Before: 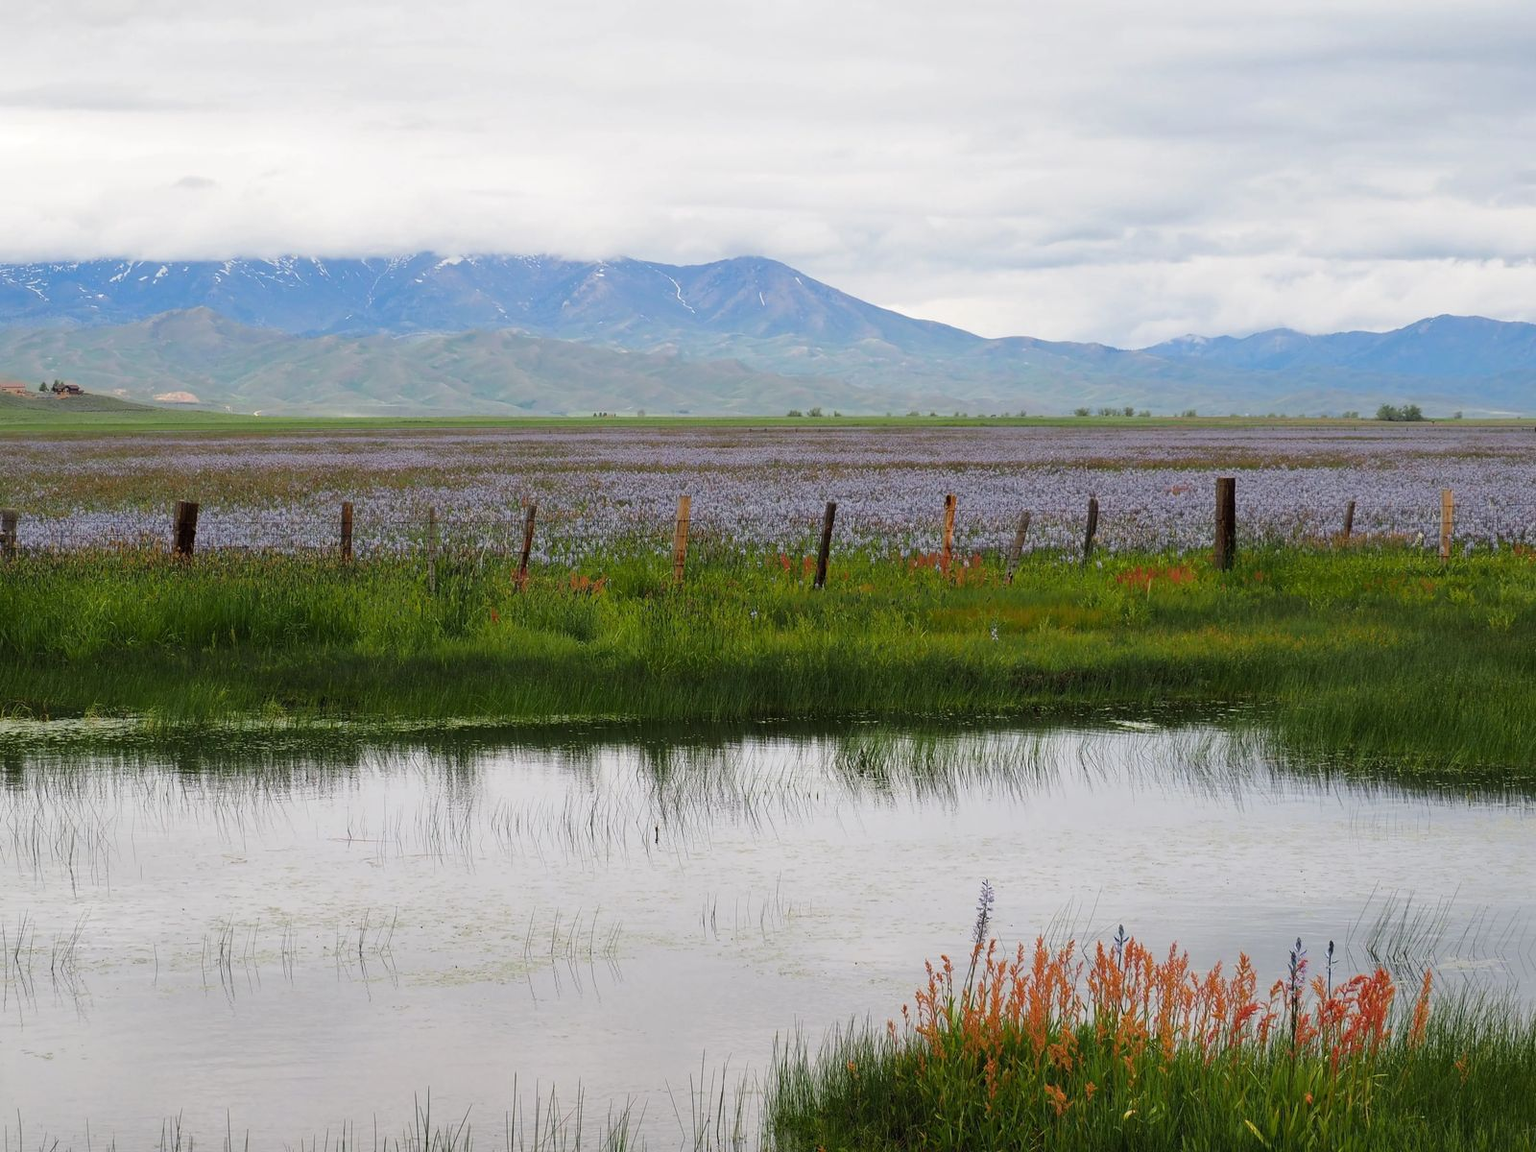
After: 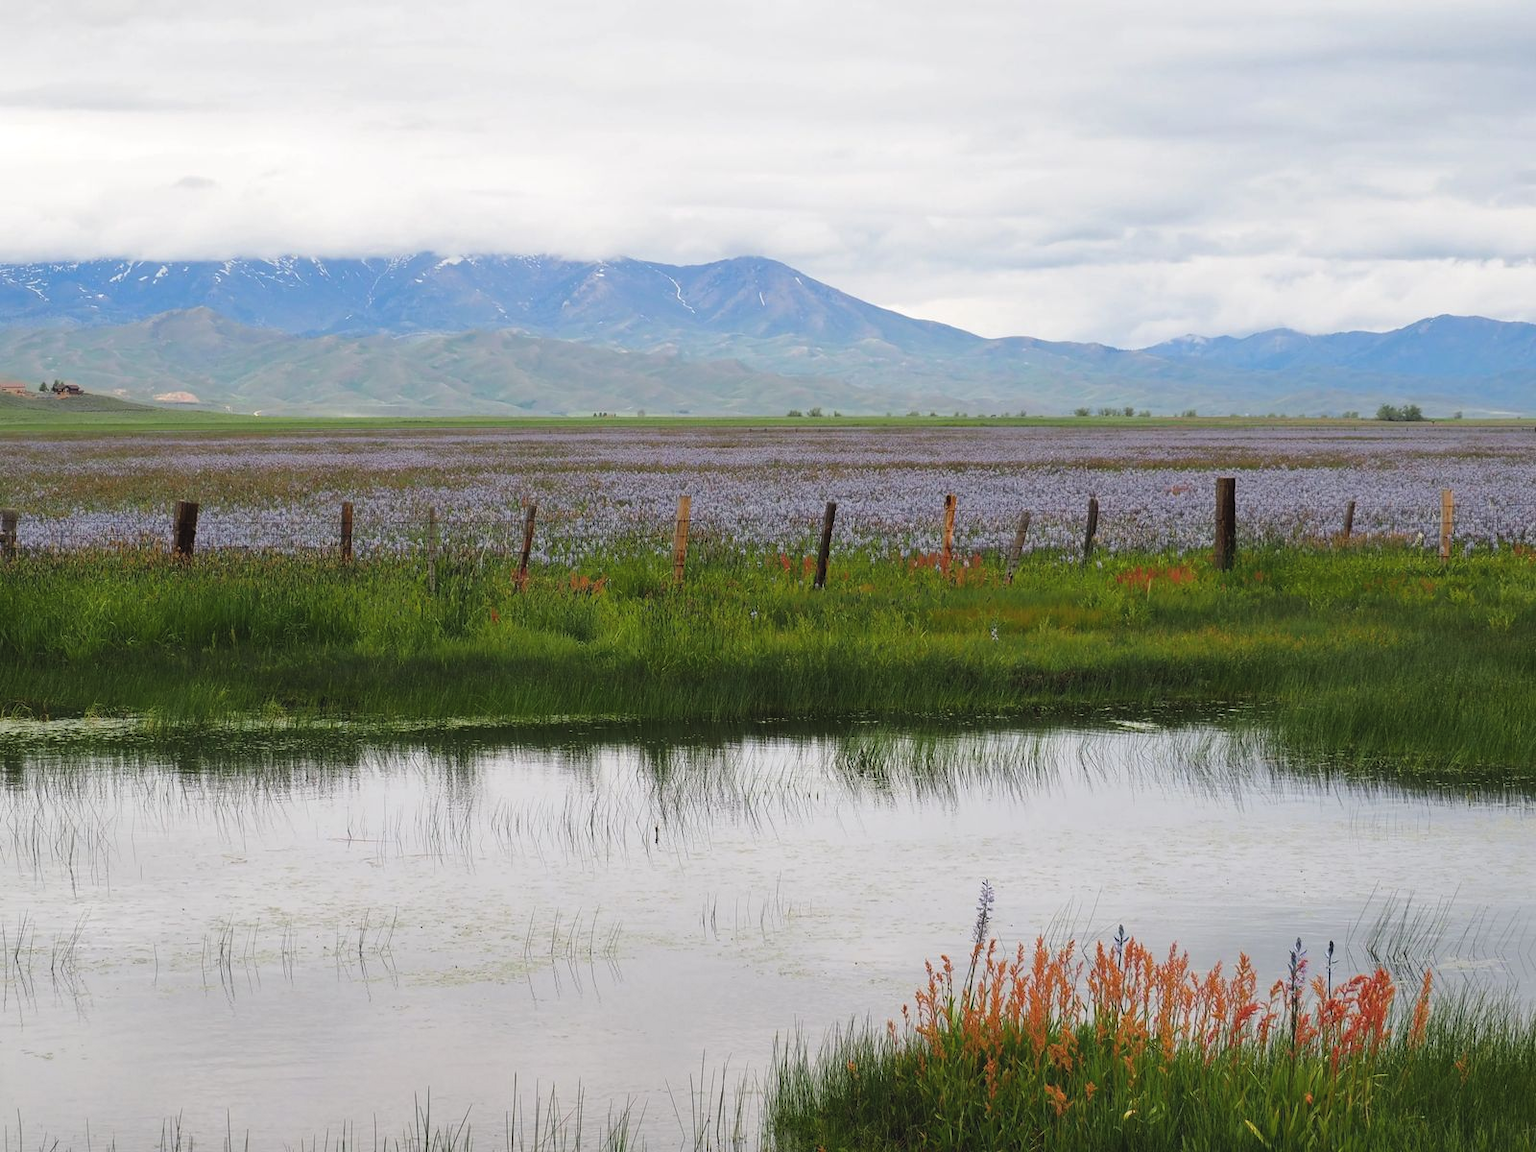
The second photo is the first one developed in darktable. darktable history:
exposure: black level correction -0.005, exposure 0.054 EV, compensate highlight preservation false
